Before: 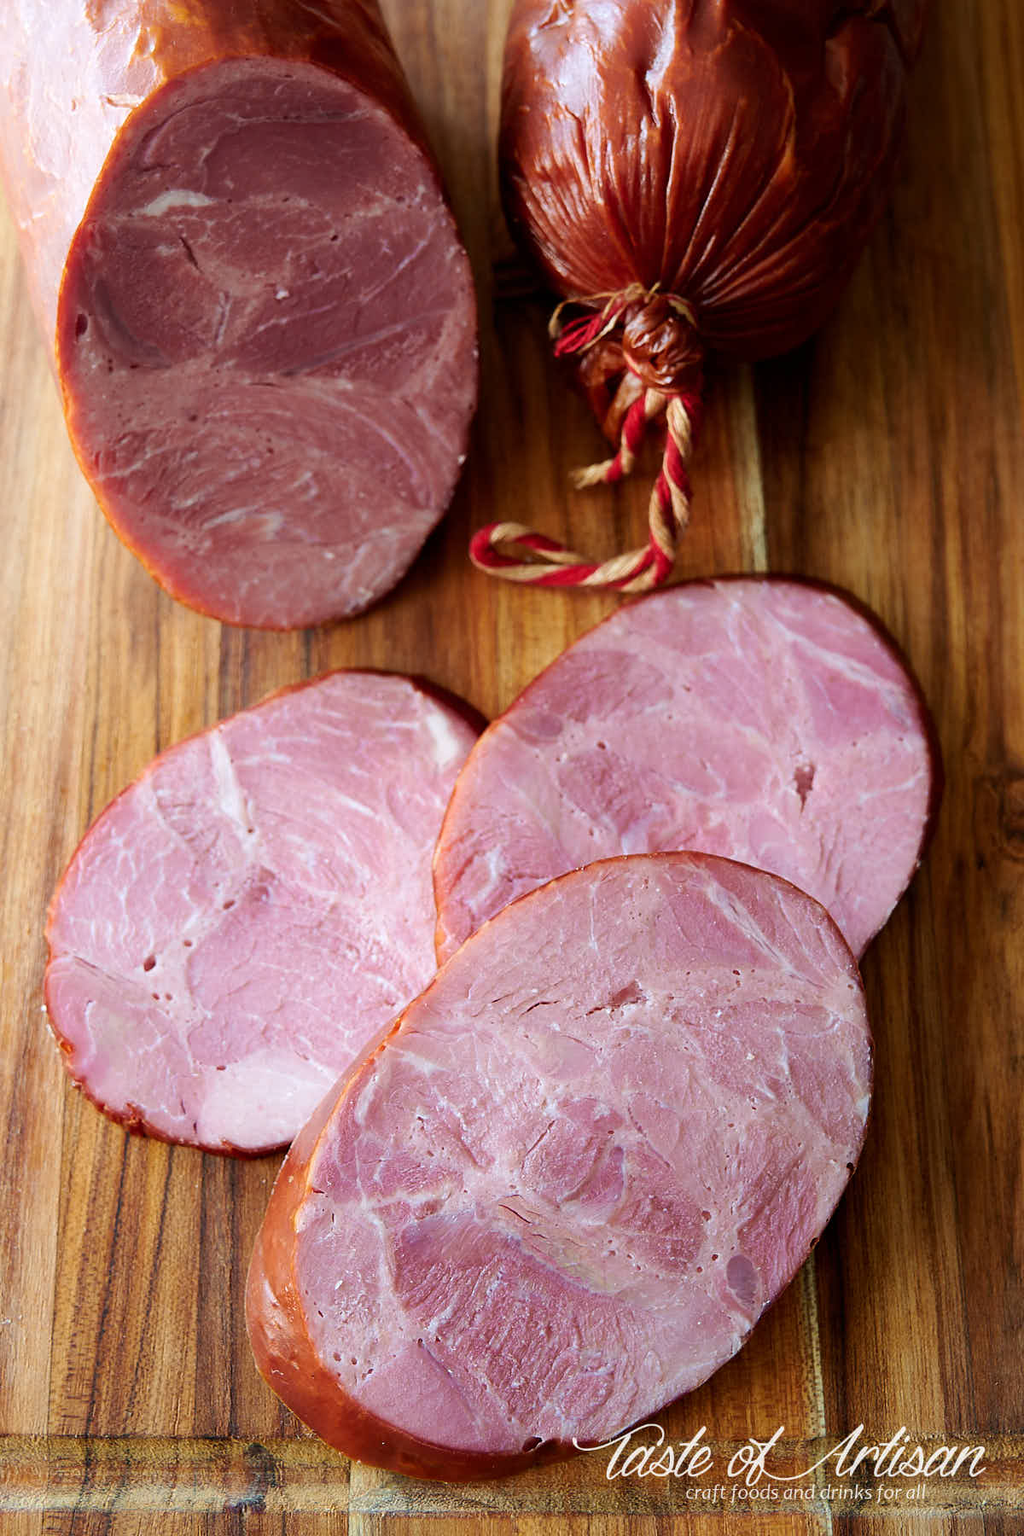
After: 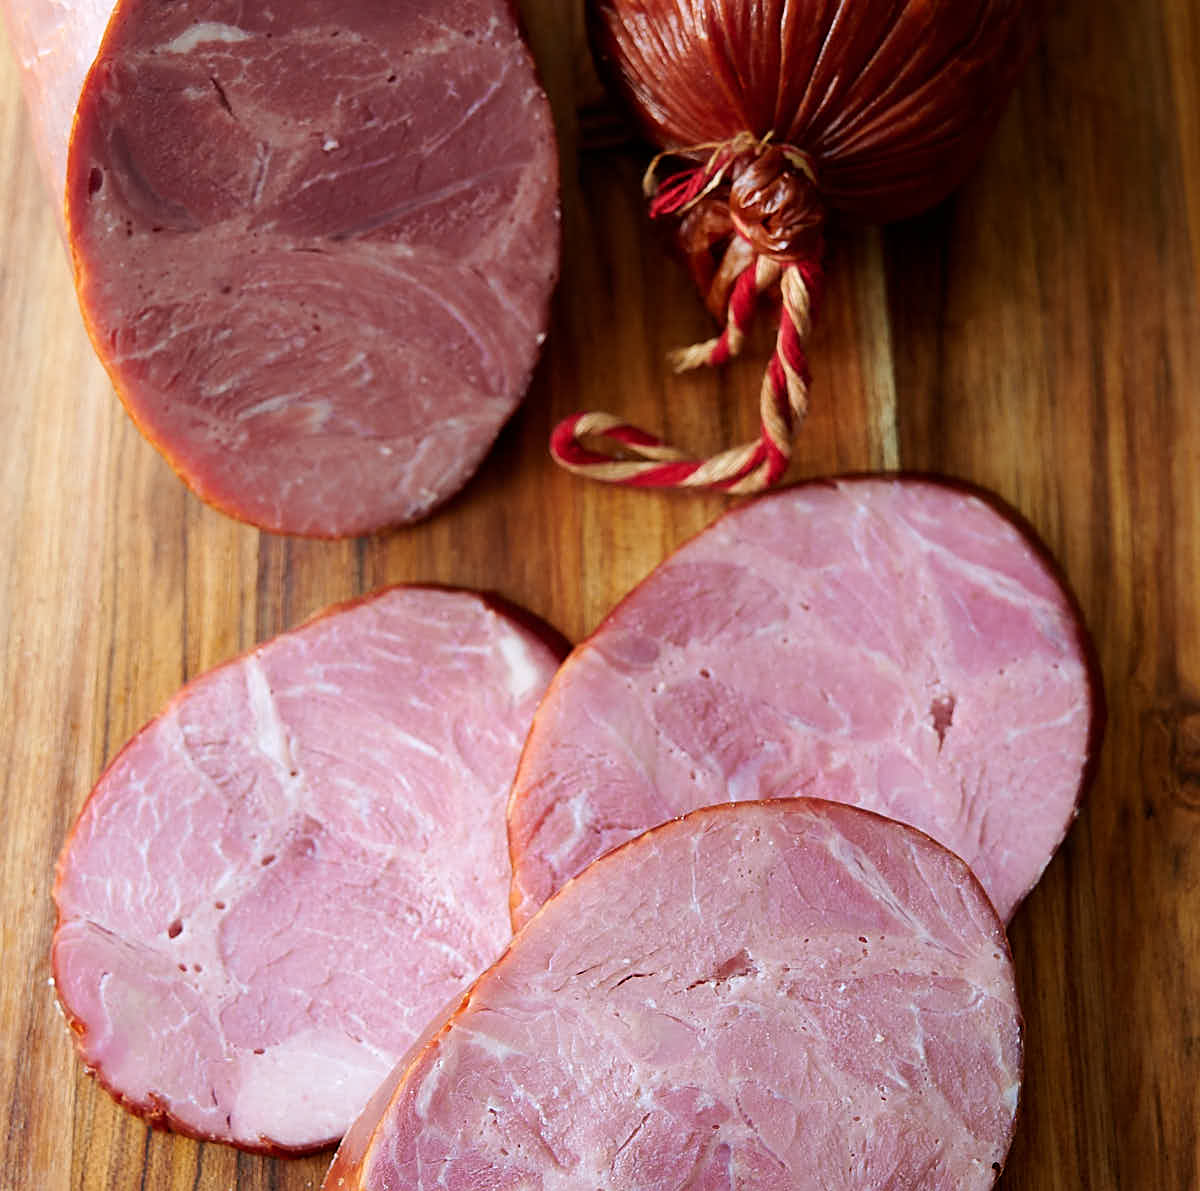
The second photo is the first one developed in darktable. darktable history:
sharpen: amount 0.203
crop: top 11.156%, bottom 22.669%
